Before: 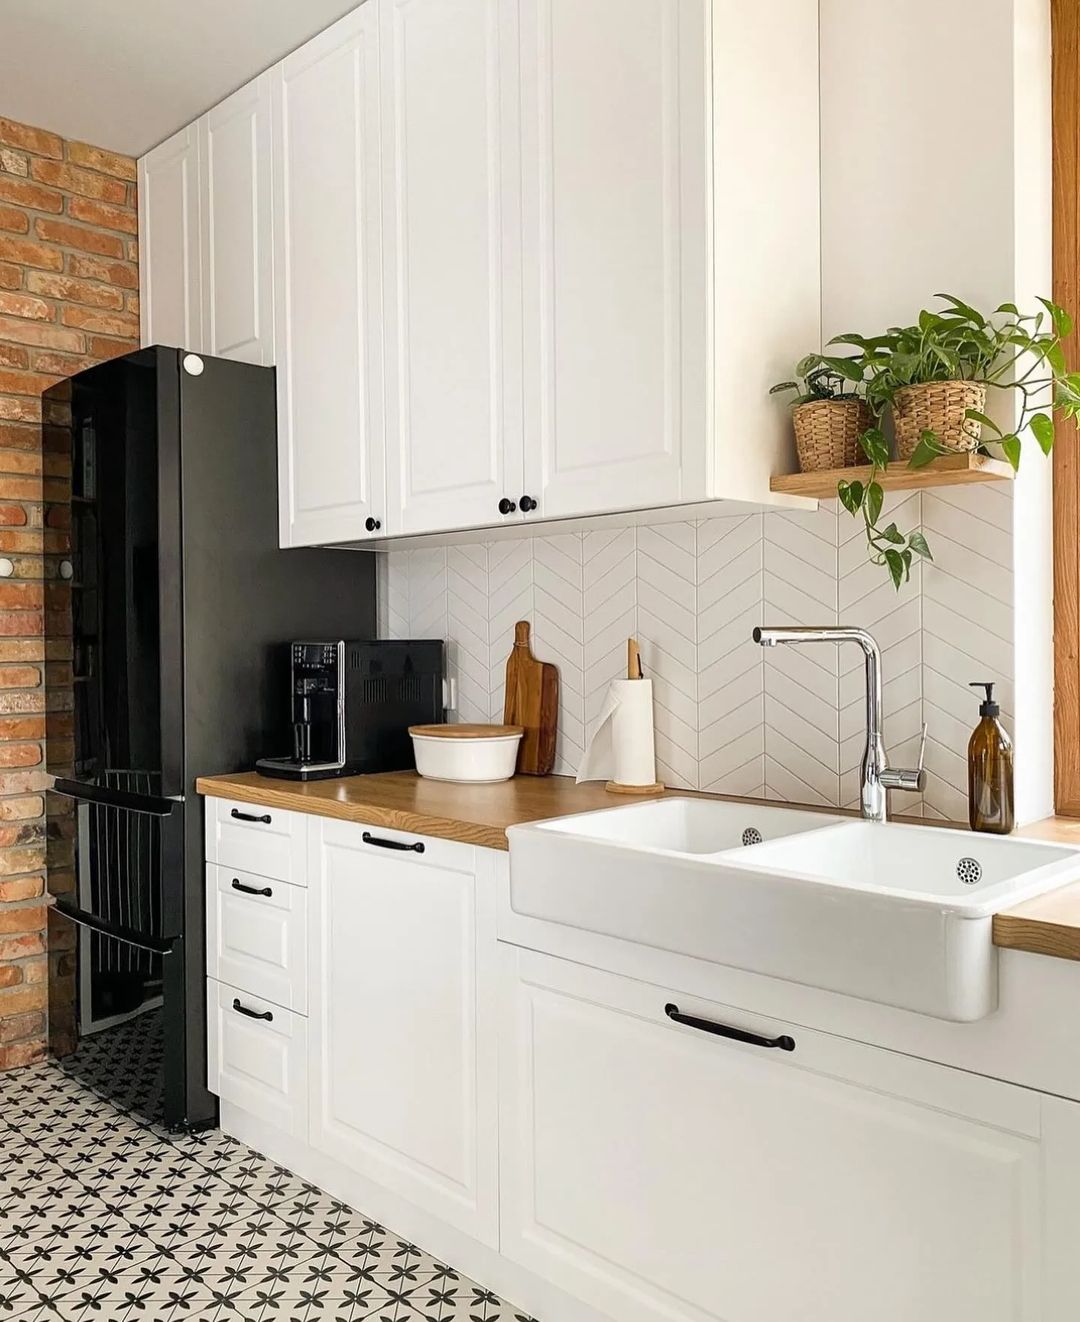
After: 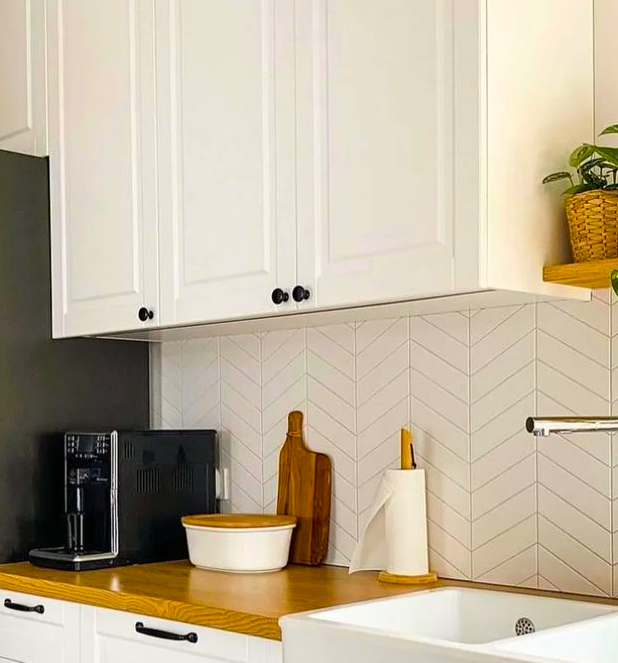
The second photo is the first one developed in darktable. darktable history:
crop: left 21.081%, top 15.897%, right 21.627%, bottom 33.942%
color balance rgb: perceptual saturation grading › global saturation 36.791%, global vibrance 45.156%
